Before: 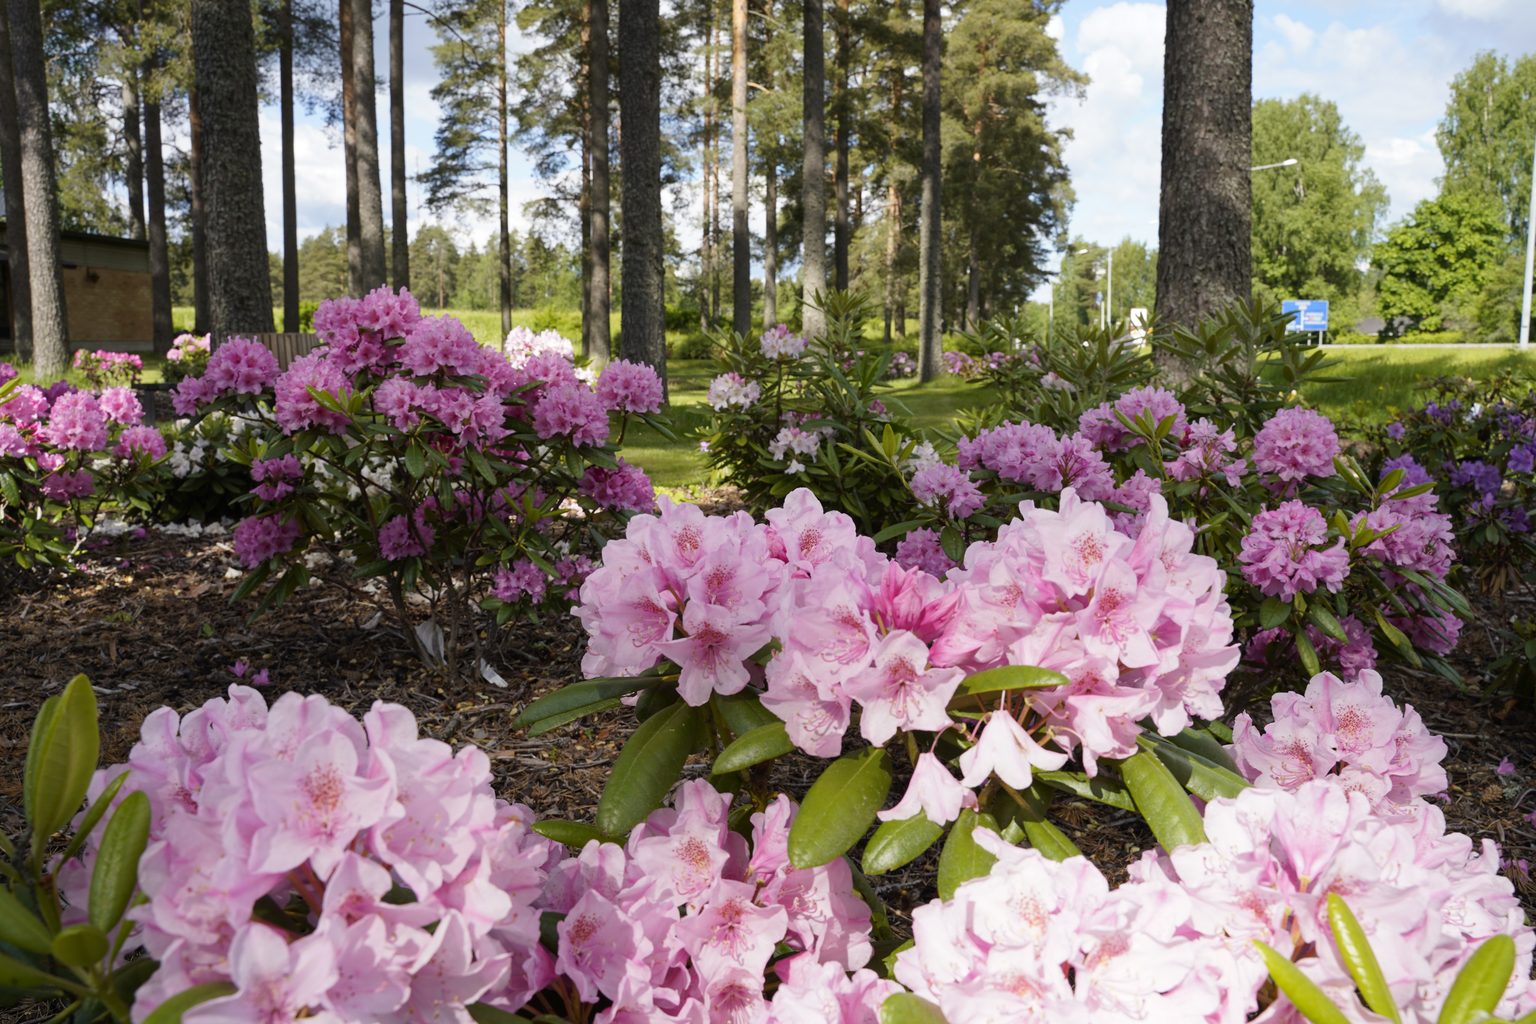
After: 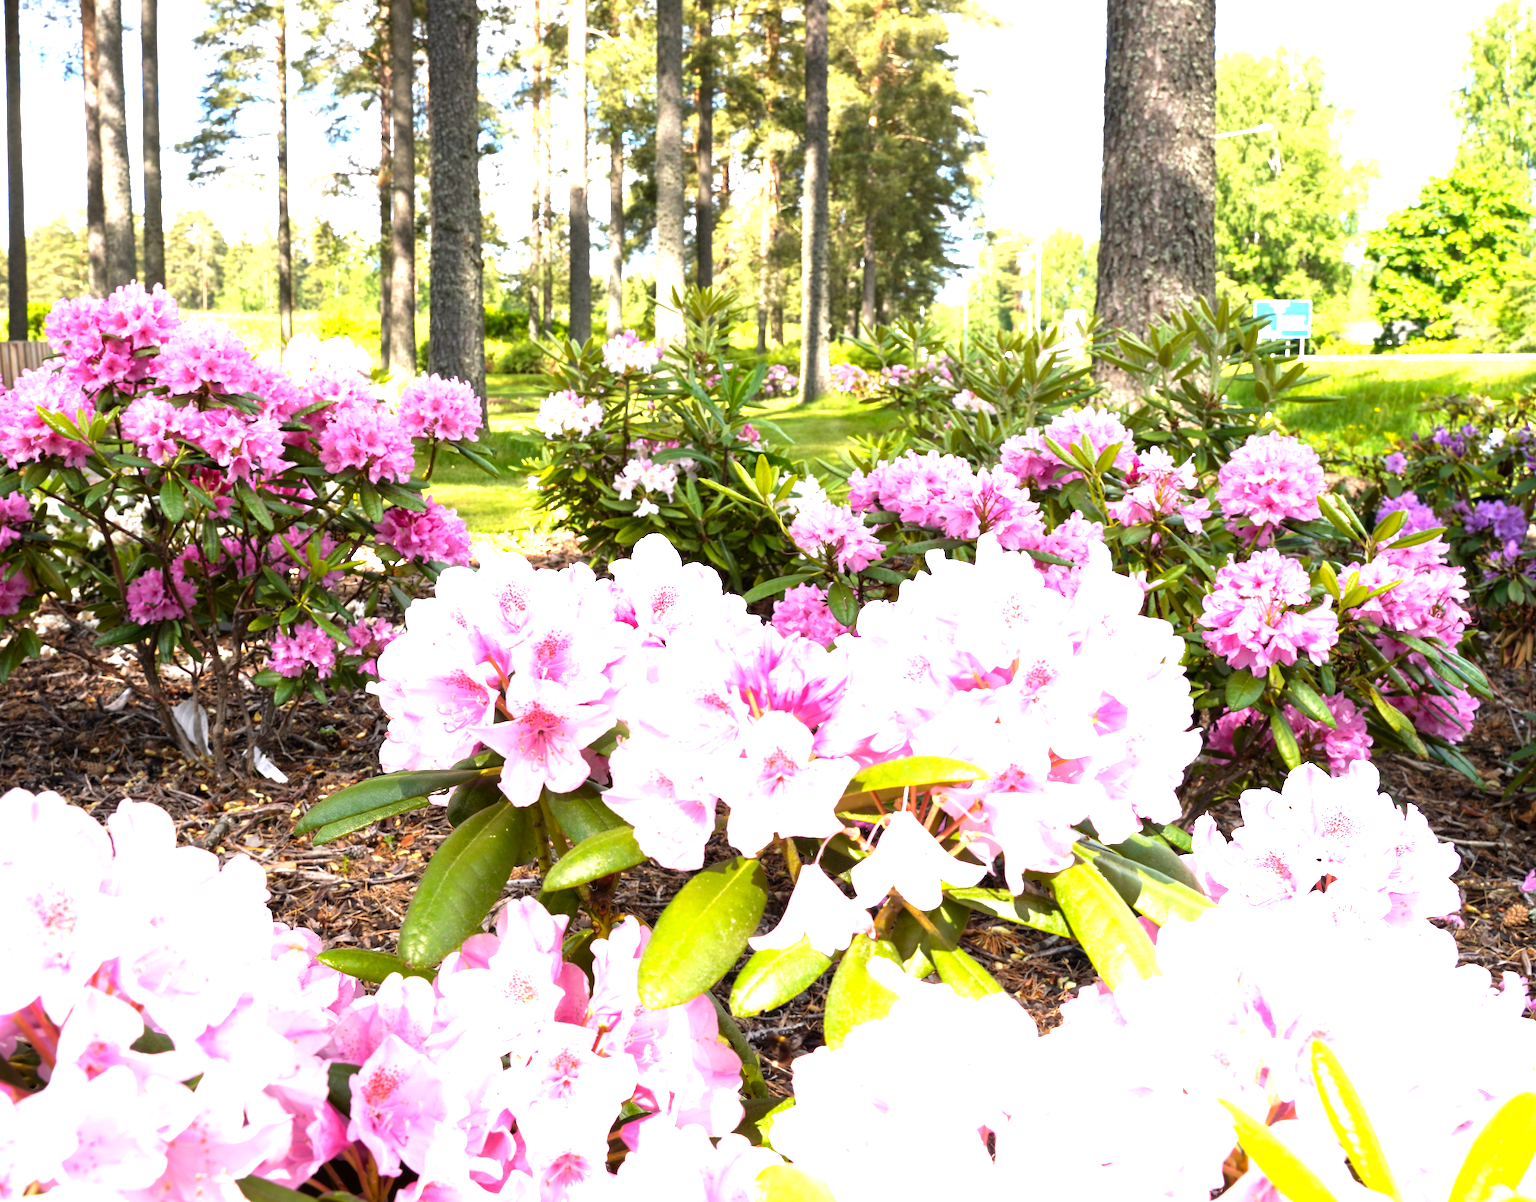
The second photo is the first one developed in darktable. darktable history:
exposure: exposure 2.026 EV, compensate highlight preservation false
crop and rotate: left 18.06%, top 5.865%, right 1.767%
